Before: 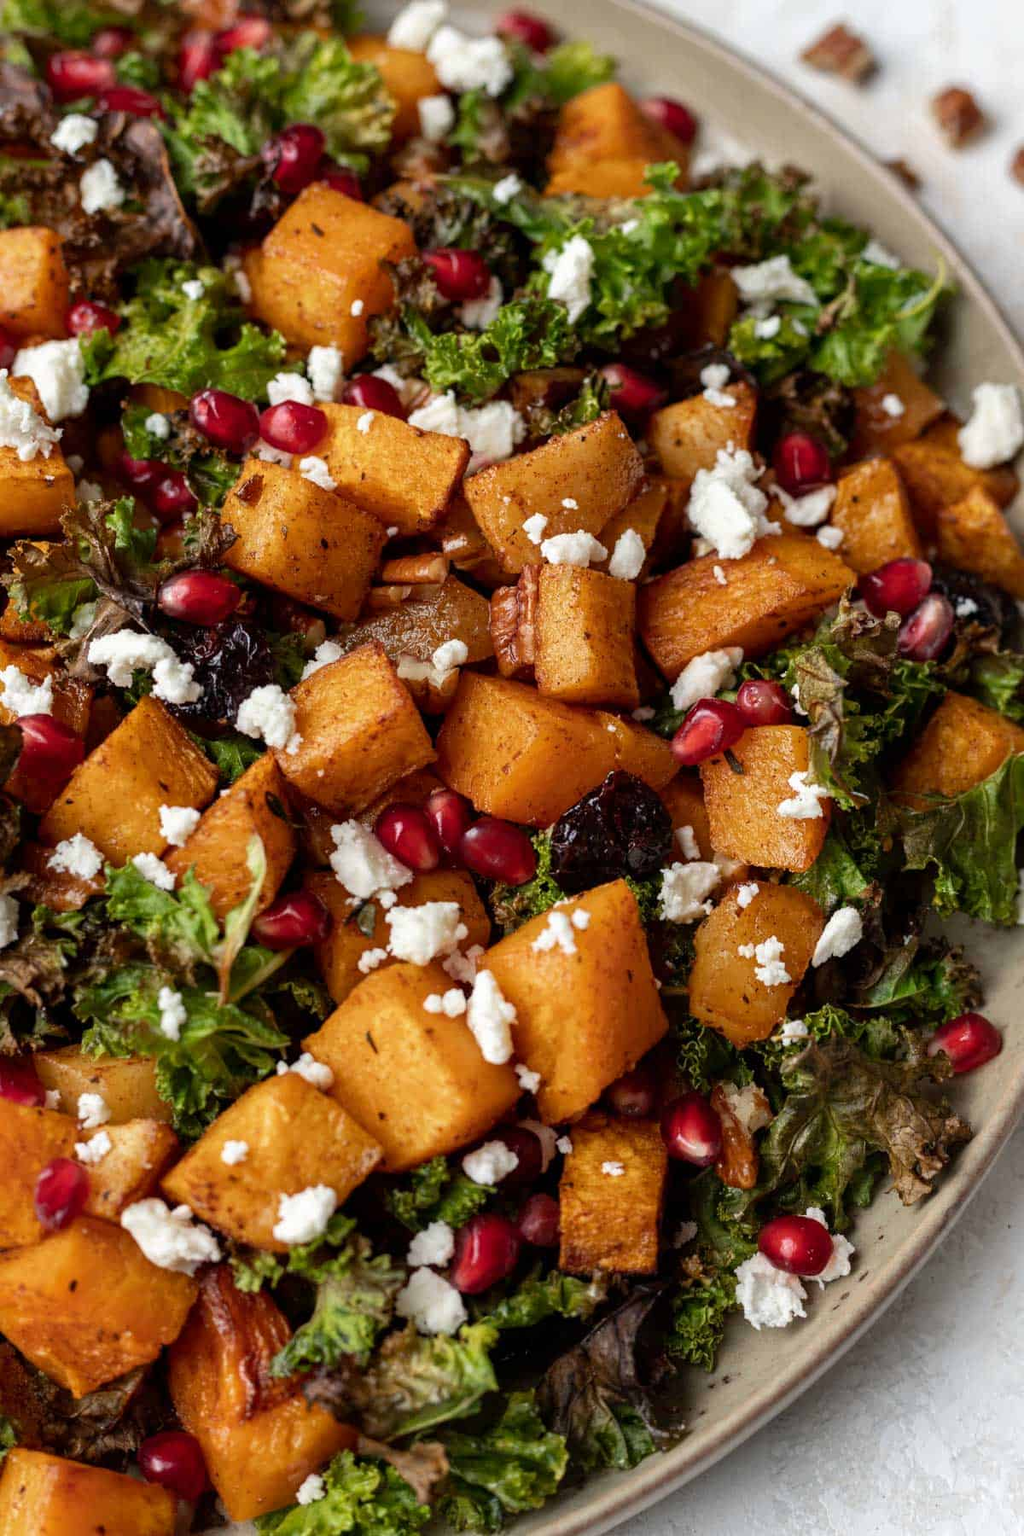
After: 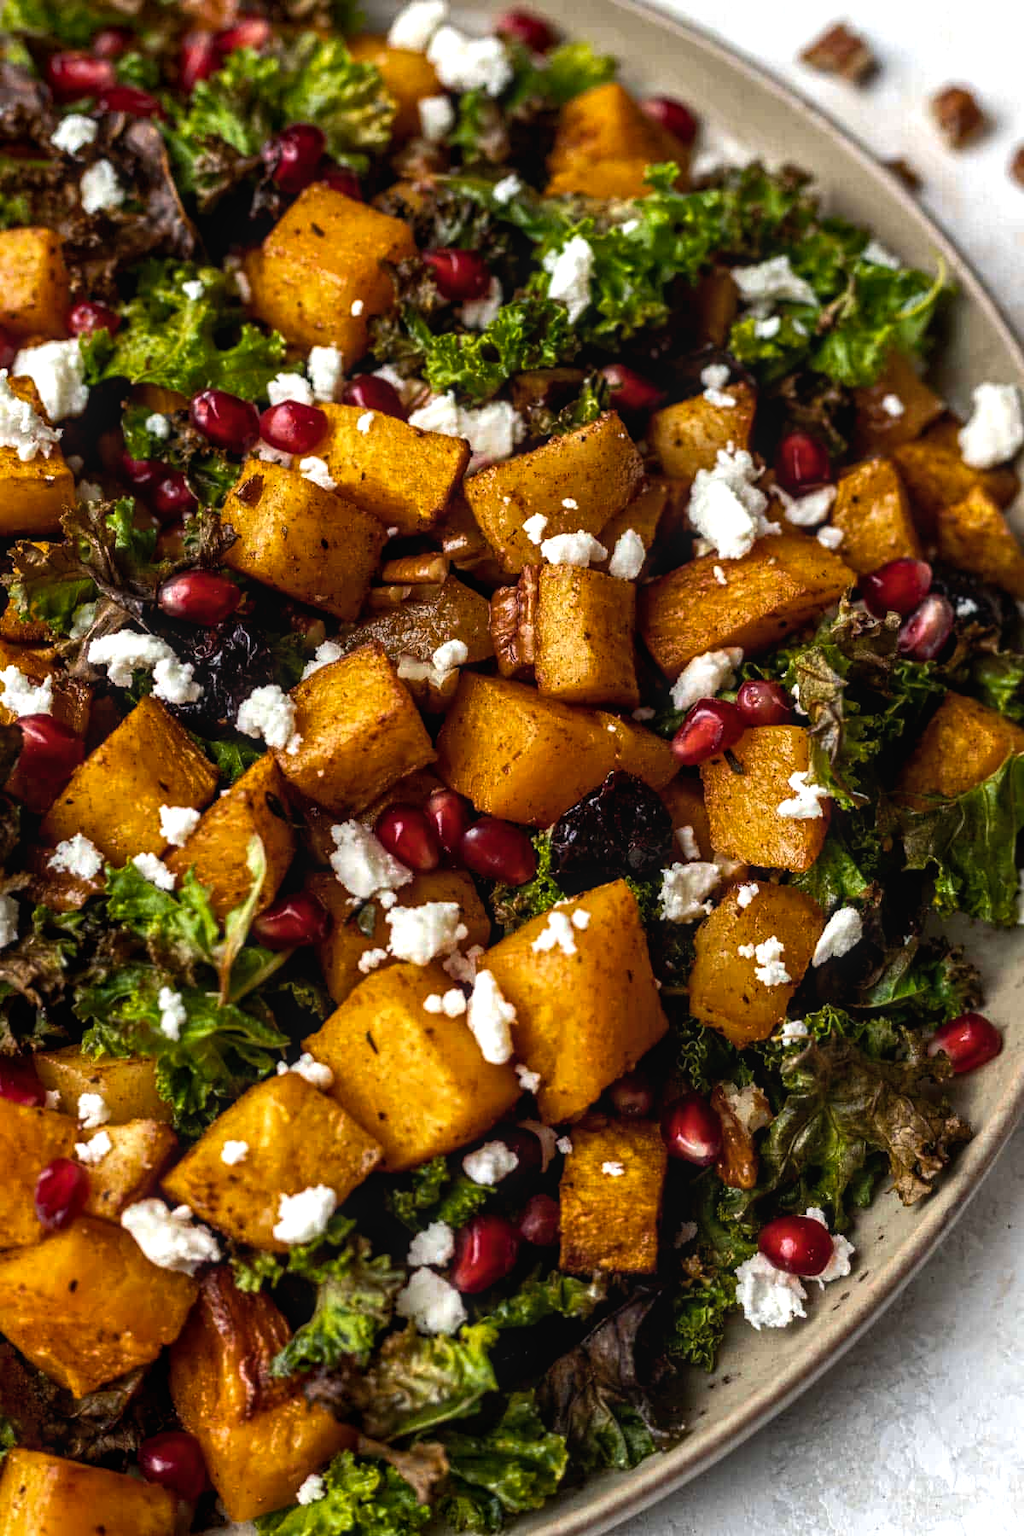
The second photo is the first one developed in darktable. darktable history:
contrast brightness saturation: contrast -0.074, brightness -0.032, saturation -0.11
color balance rgb: global offset › luminance -0.253%, perceptual saturation grading › global saturation 19.542%, perceptual brilliance grading › highlights 14.293%, perceptual brilliance grading › mid-tones -5.28%, perceptual brilliance grading › shadows -27.458%, global vibrance 20%
local contrast: on, module defaults
